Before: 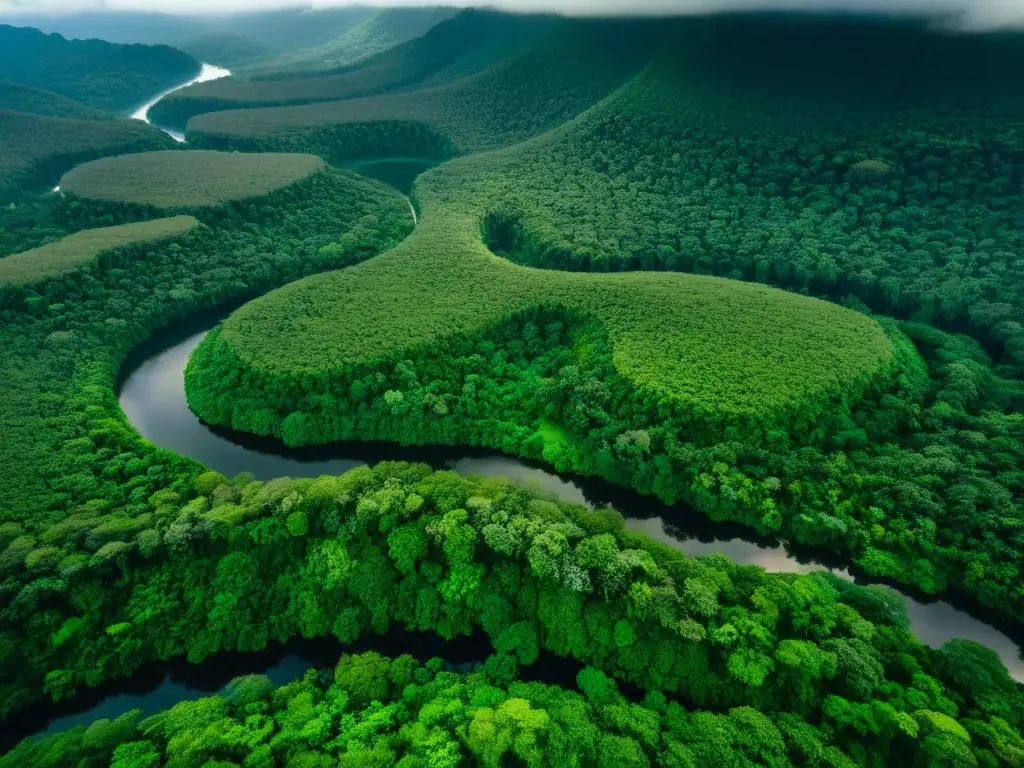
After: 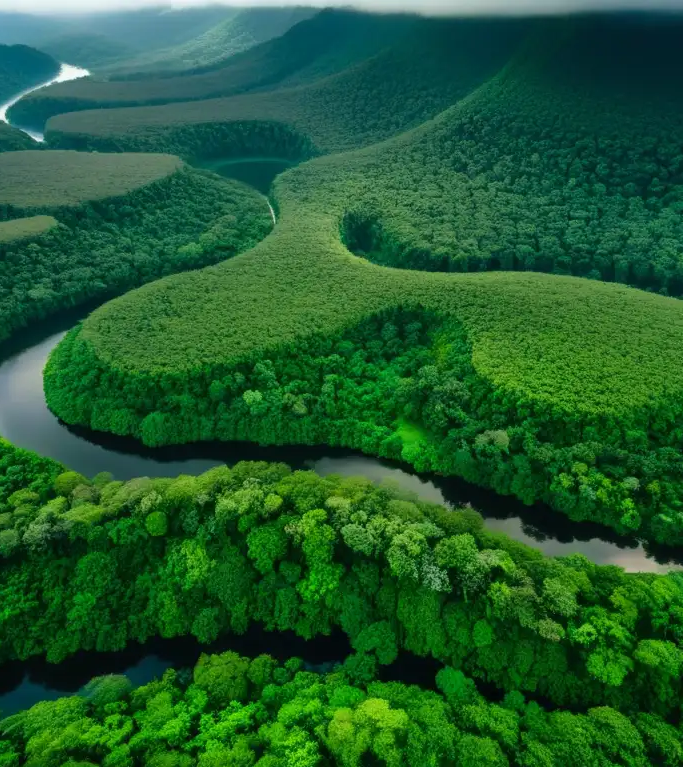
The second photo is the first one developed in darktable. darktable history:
exposure: compensate highlight preservation false
crop and rotate: left 13.807%, right 19.468%
